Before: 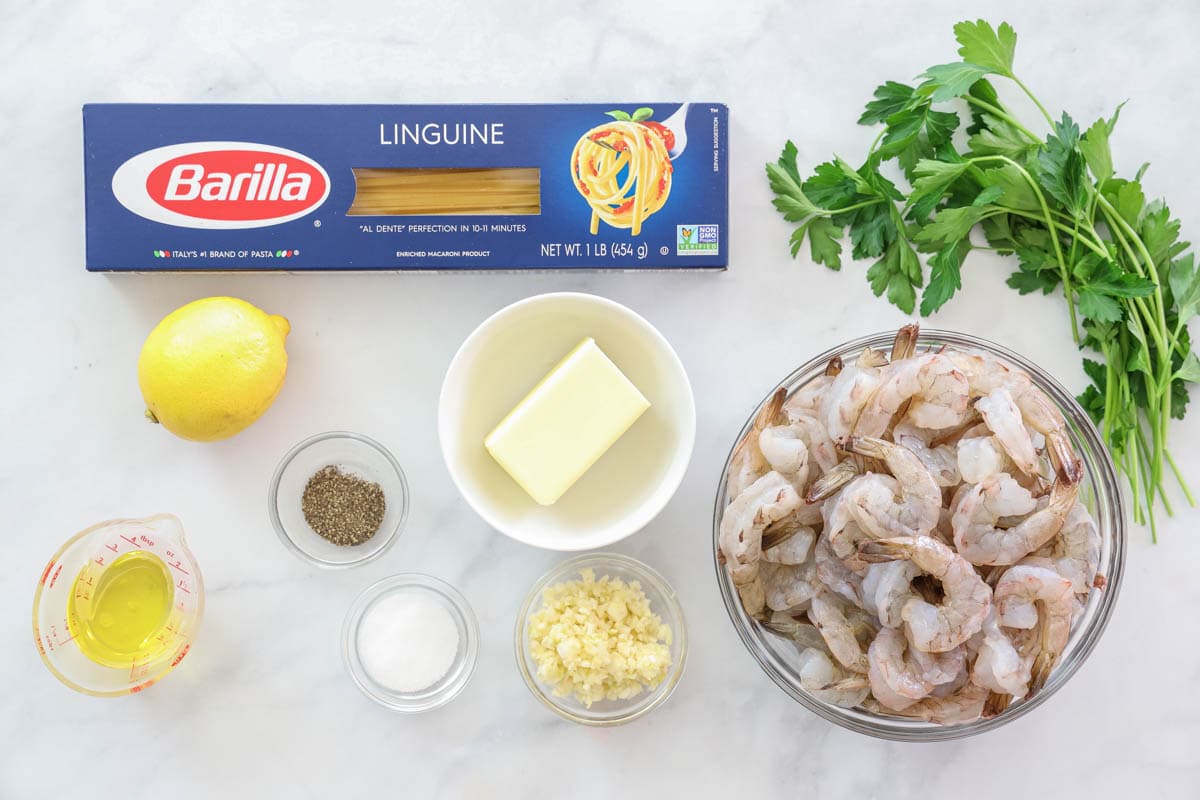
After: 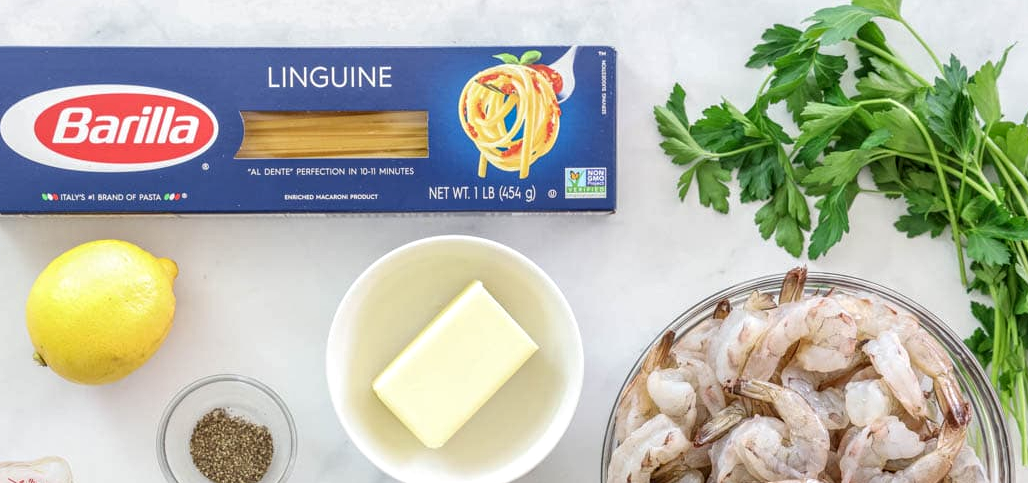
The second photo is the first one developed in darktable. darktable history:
crop and rotate: left 9.345%, top 7.22%, right 4.982%, bottom 32.331%
white balance: emerald 1
local contrast: detail 130%
